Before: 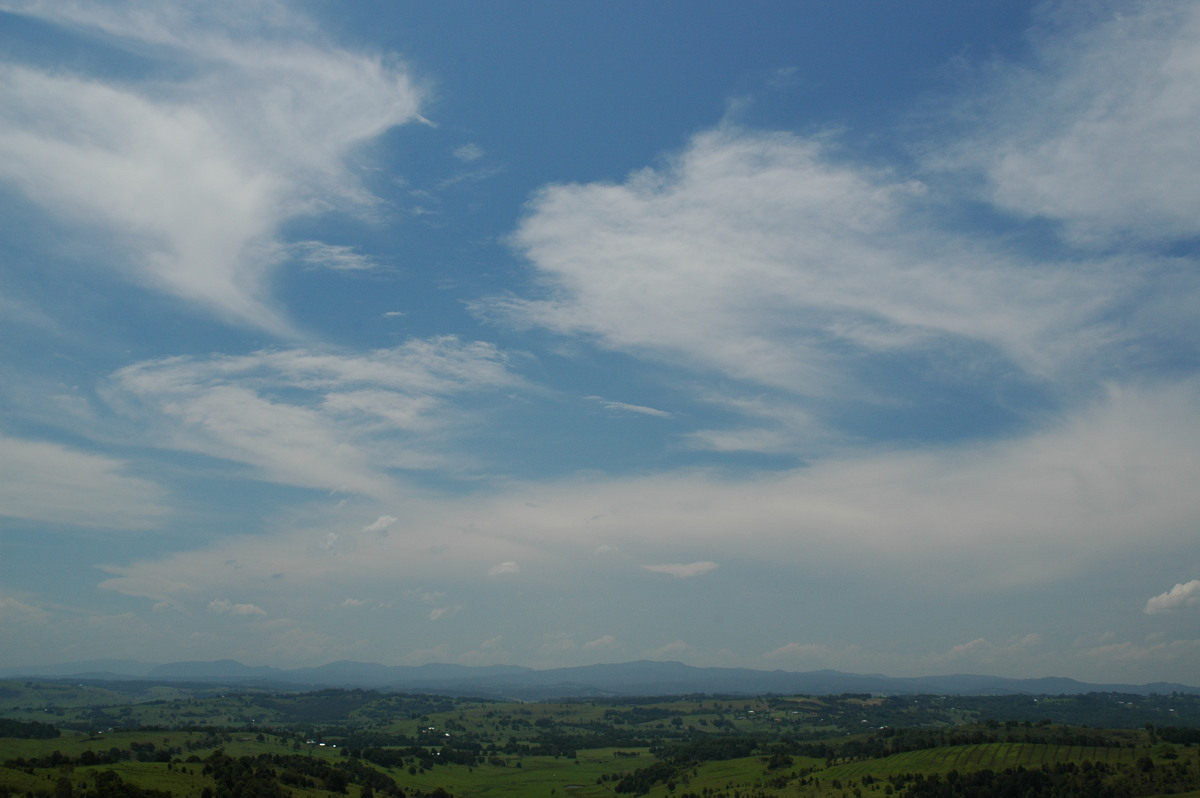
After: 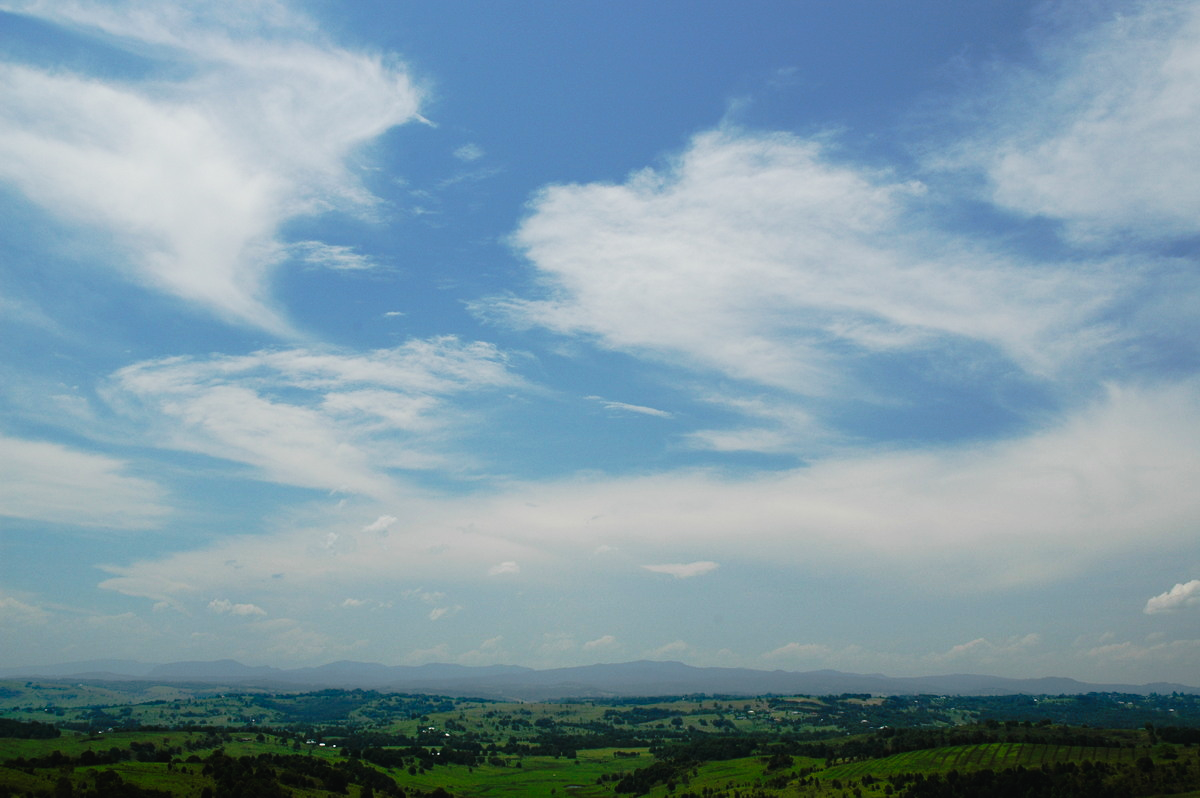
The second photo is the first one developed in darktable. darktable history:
tone curve: curves: ch0 [(0, 0.015) (0.091, 0.055) (0.184, 0.159) (0.304, 0.382) (0.492, 0.579) (0.628, 0.755) (0.832, 0.932) (0.984, 0.963)]; ch1 [(0, 0) (0.34, 0.235) (0.46, 0.46) (0.515, 0.502) (0.553, 0.567) (0.764, 0.815) (1, 1)]; ch2 [(0, 0) (0.44, 0.458) (0.479, 0.492) (0.524, 0.507) (0.557, 0.567) (0.673, 0.699) (1, 1)], preserve colors none
